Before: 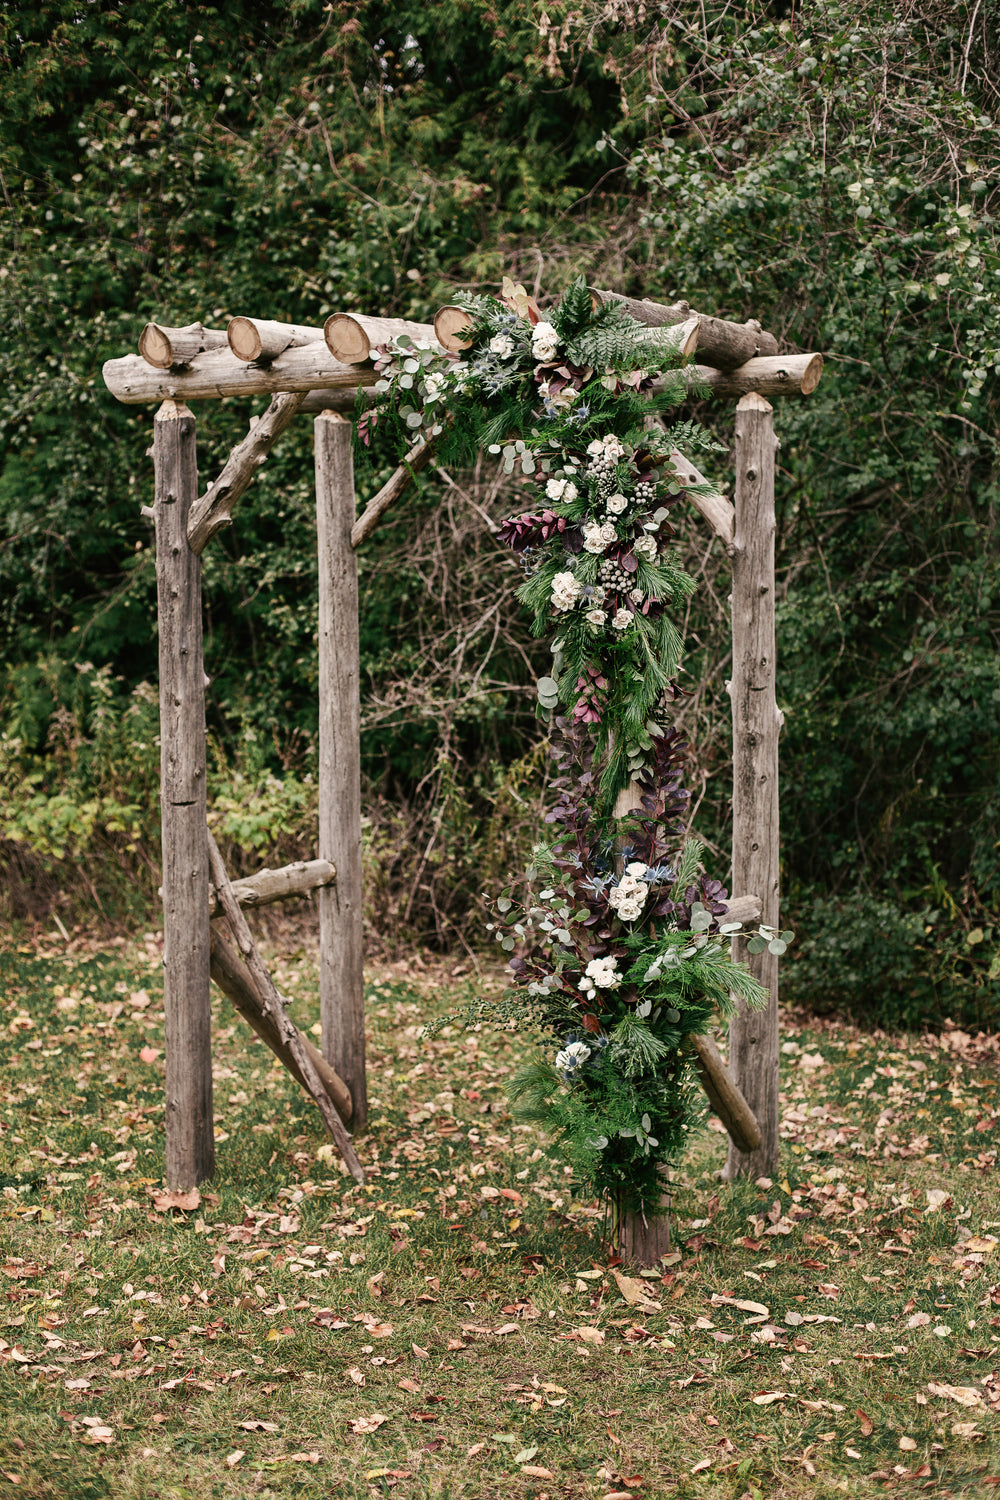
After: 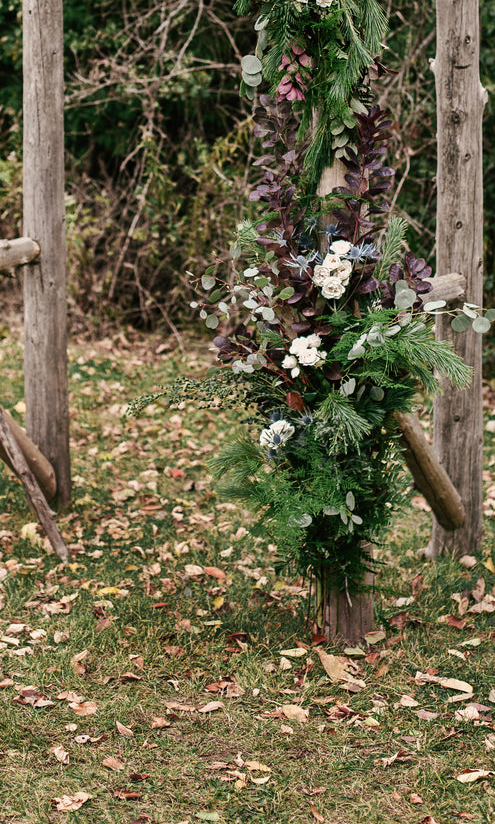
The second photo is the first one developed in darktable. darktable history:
crop: left 29.603%, top 41.531%, right 20.868%, bottom 3.481%
